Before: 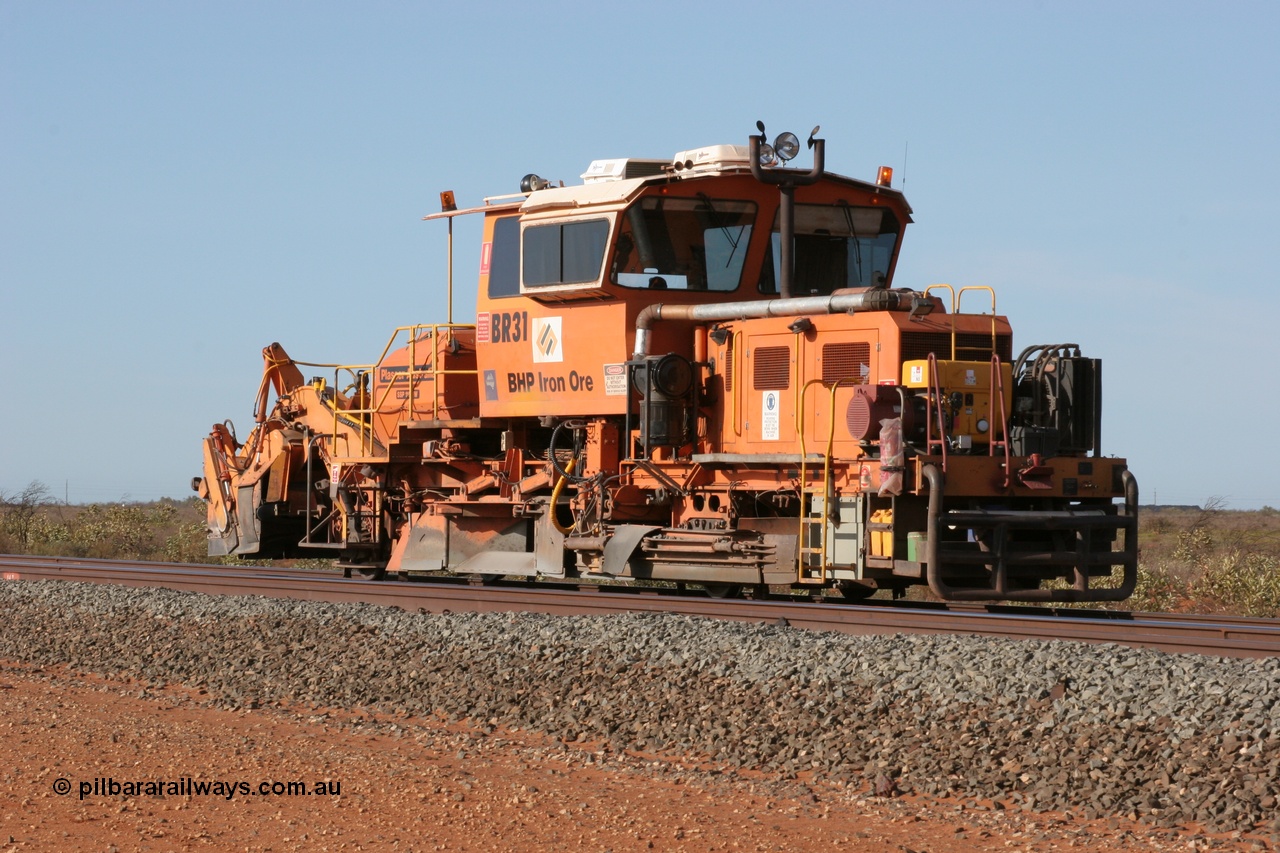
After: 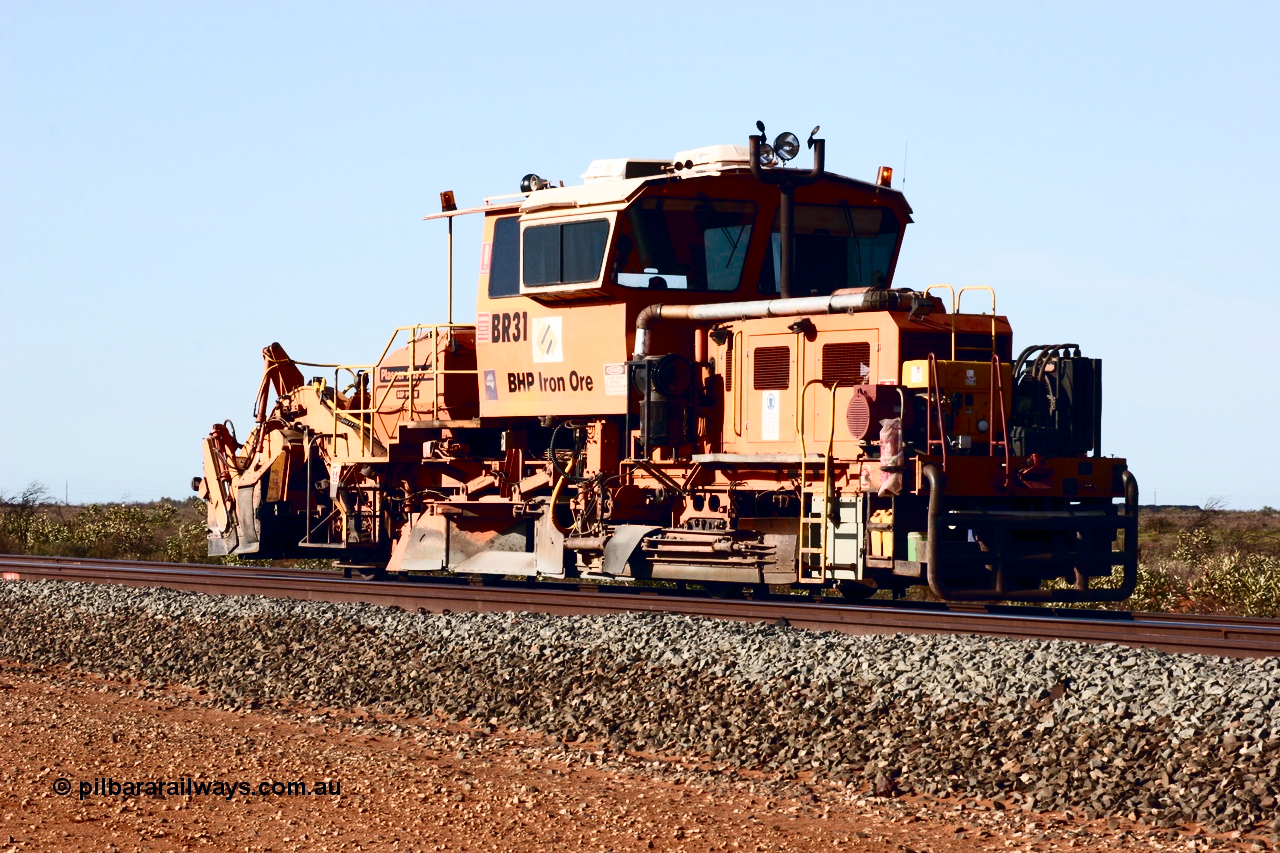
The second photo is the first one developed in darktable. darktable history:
velvia: on, module defaults
contrast brightness saturation: contrast 0.514, saturation -0.084
shadows and highlights: shadows 3.62, highlights -16.85, soften with gaussian
color balance rgb: global offset › chroma 0.129%, global offset › hue 253.56°, perceptual saturation grading › global saturation 0.729%, perceptual saturation grading › highlights -16.709%, perceptual saturation grading › mid-tones 32.444%, perceptual saturation grading › shadows 50.503%
